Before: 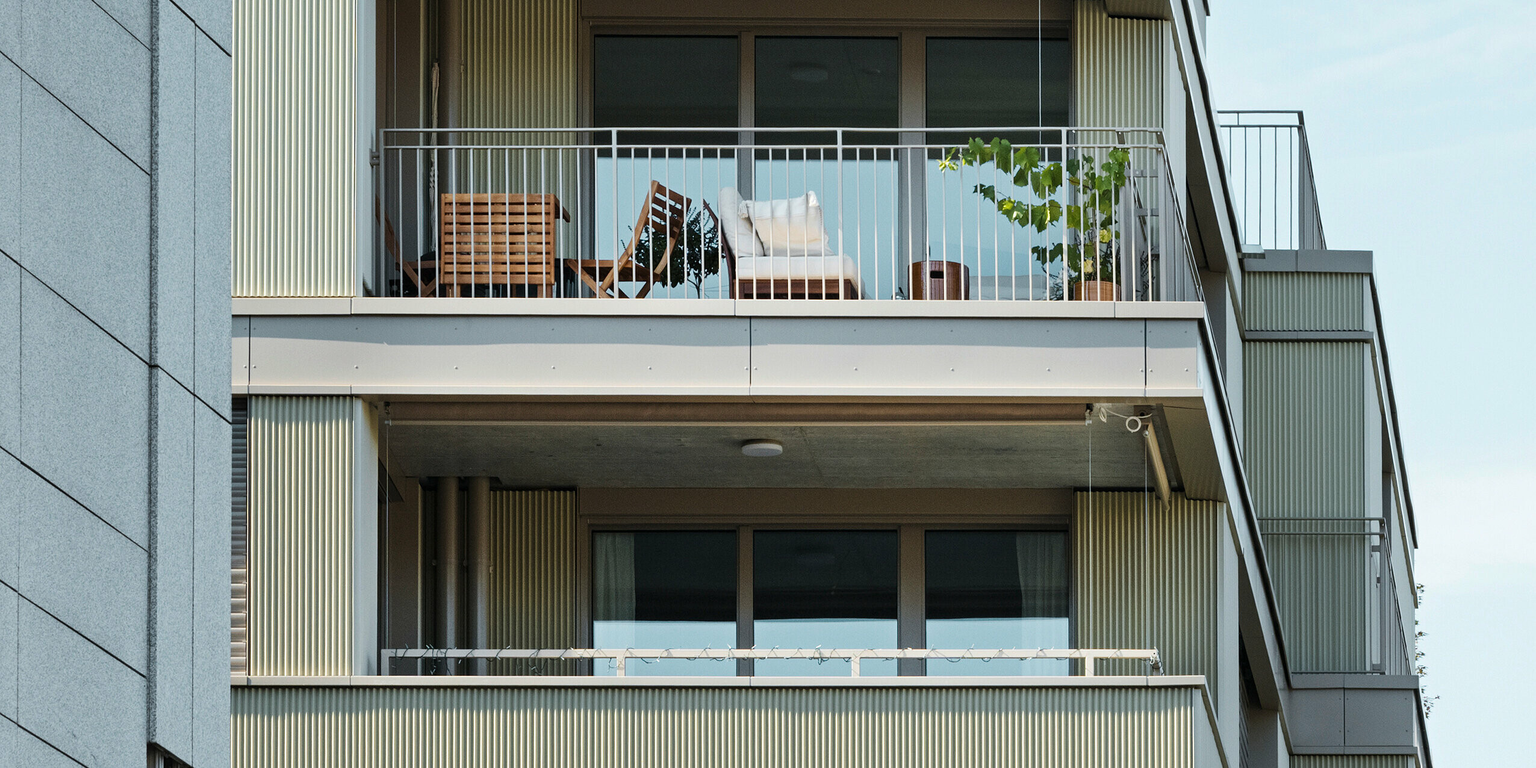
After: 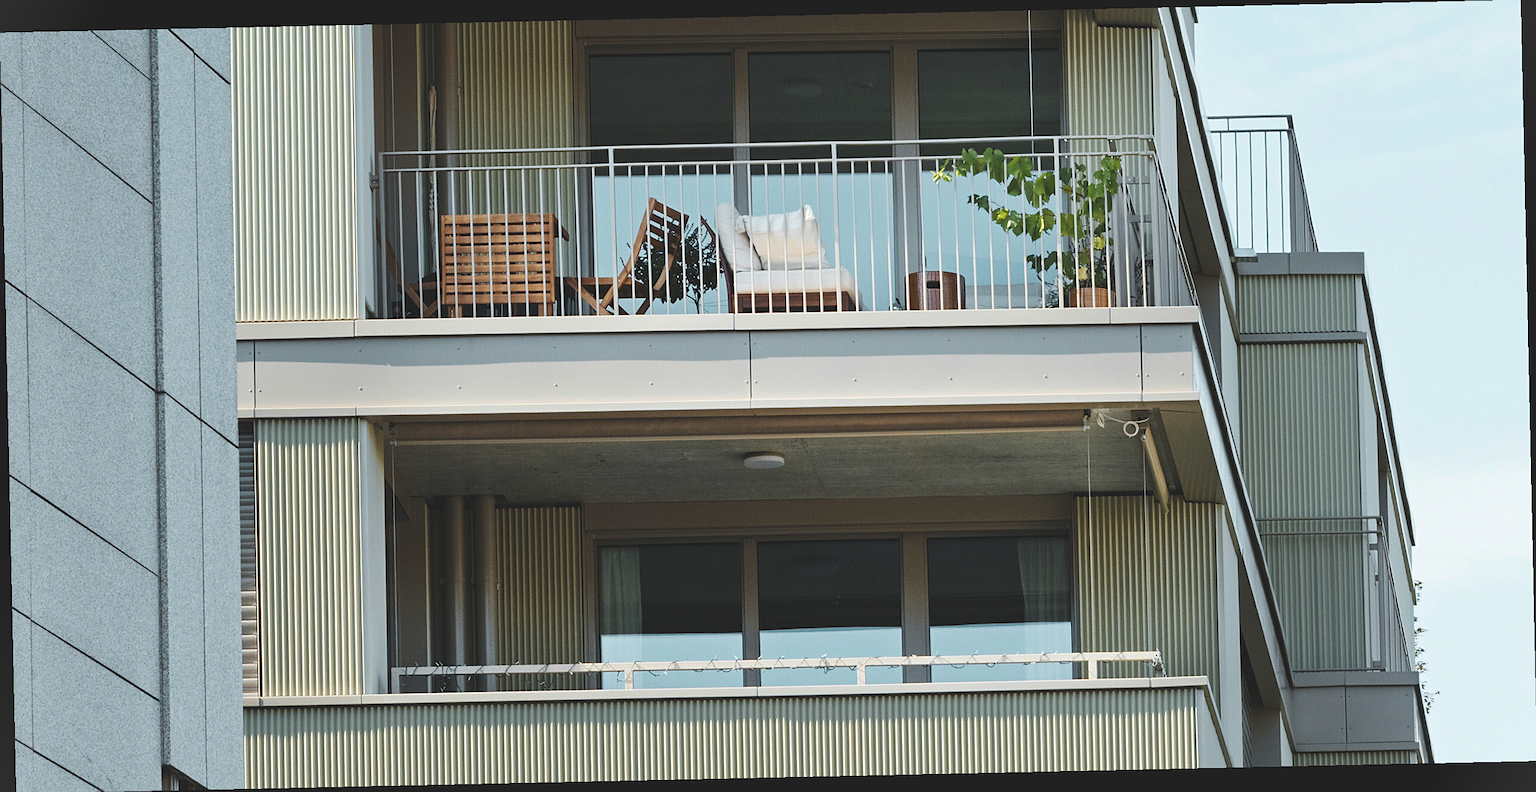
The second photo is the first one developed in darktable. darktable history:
vignetting: fall-off start 100%, brightness 0.05, saturation 0
sharpen: amount 0.2
rotate and perspective: rotation -1.24°, automatic cropping off
exposure: black level correction -0.015, compensate highlight preservation false
